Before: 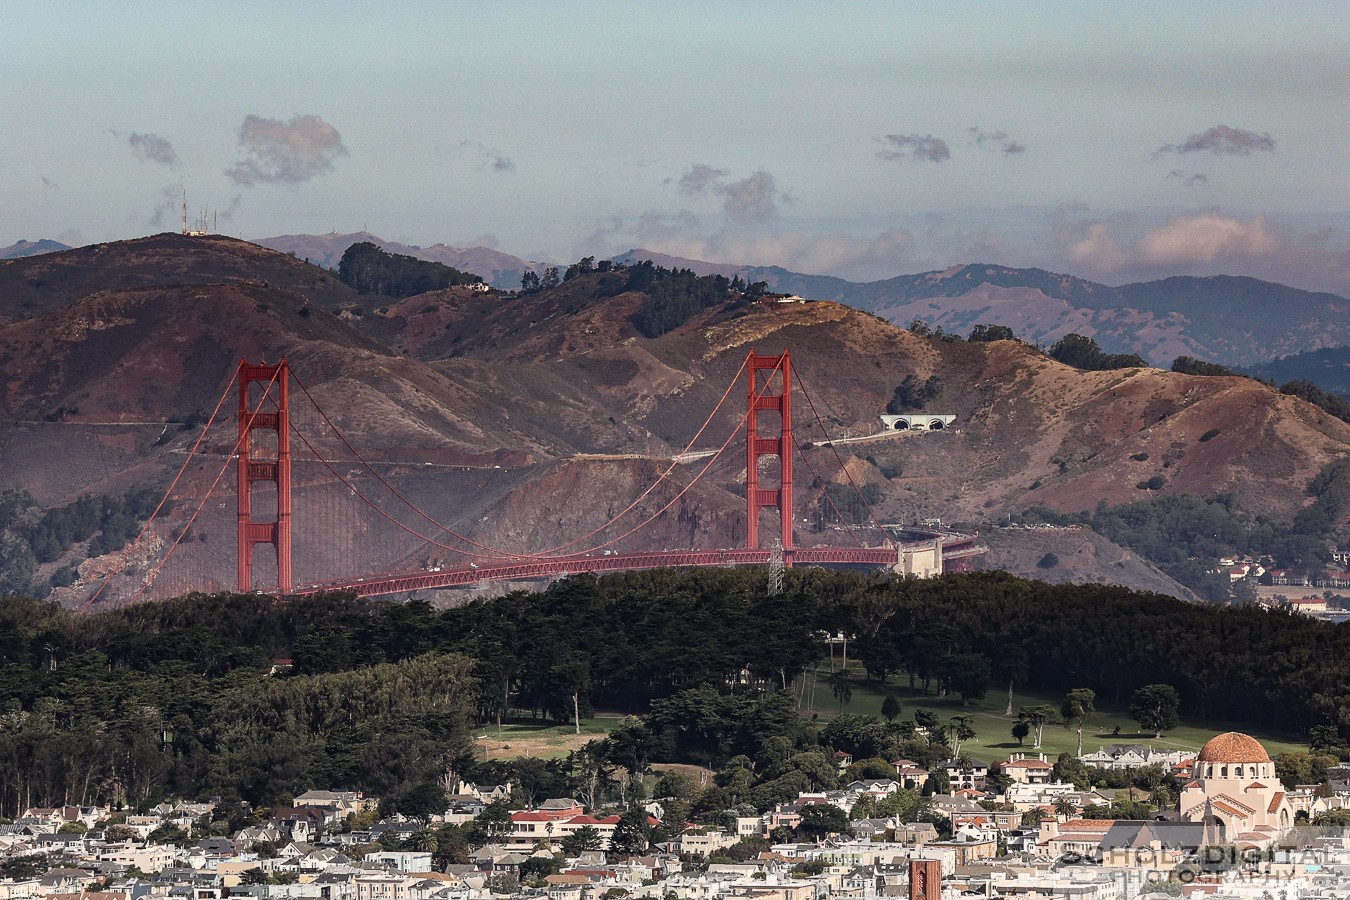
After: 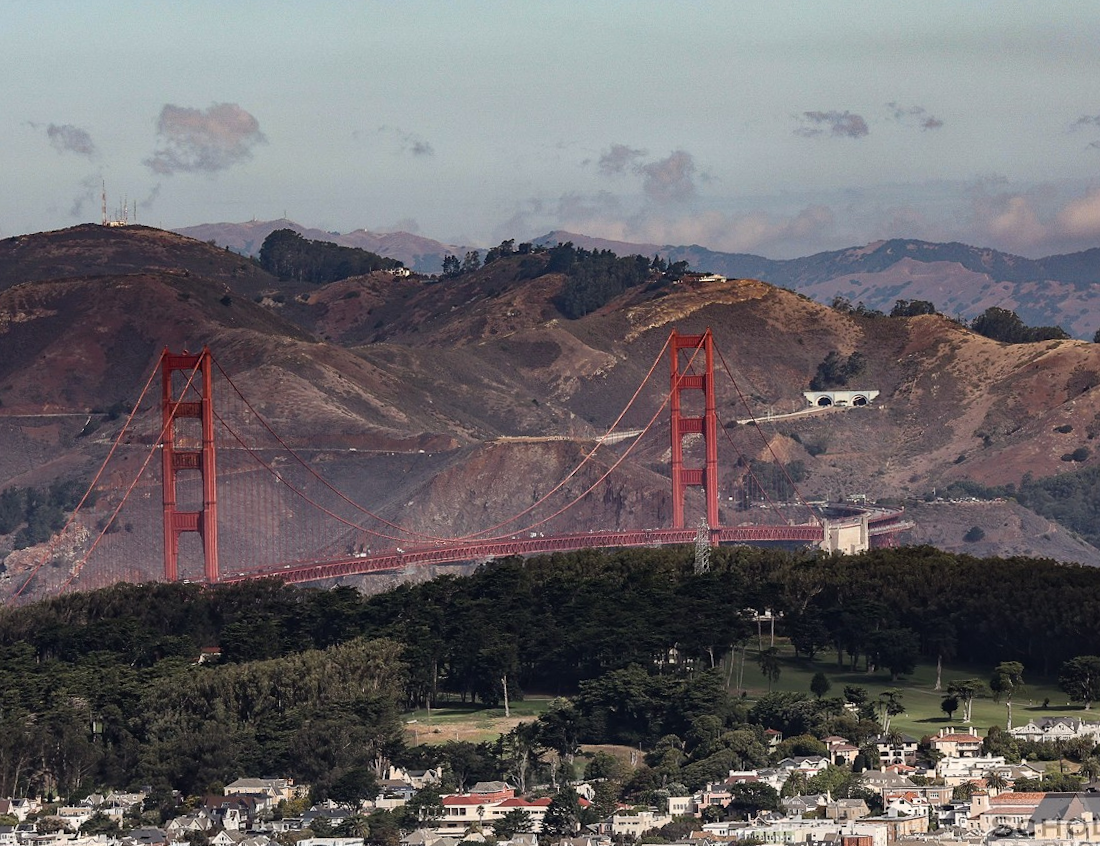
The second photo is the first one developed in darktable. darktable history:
crop and rotate: angle 1.1°, left 4.411%, top 0.783%, right 11.766%, bottom 2.443%
